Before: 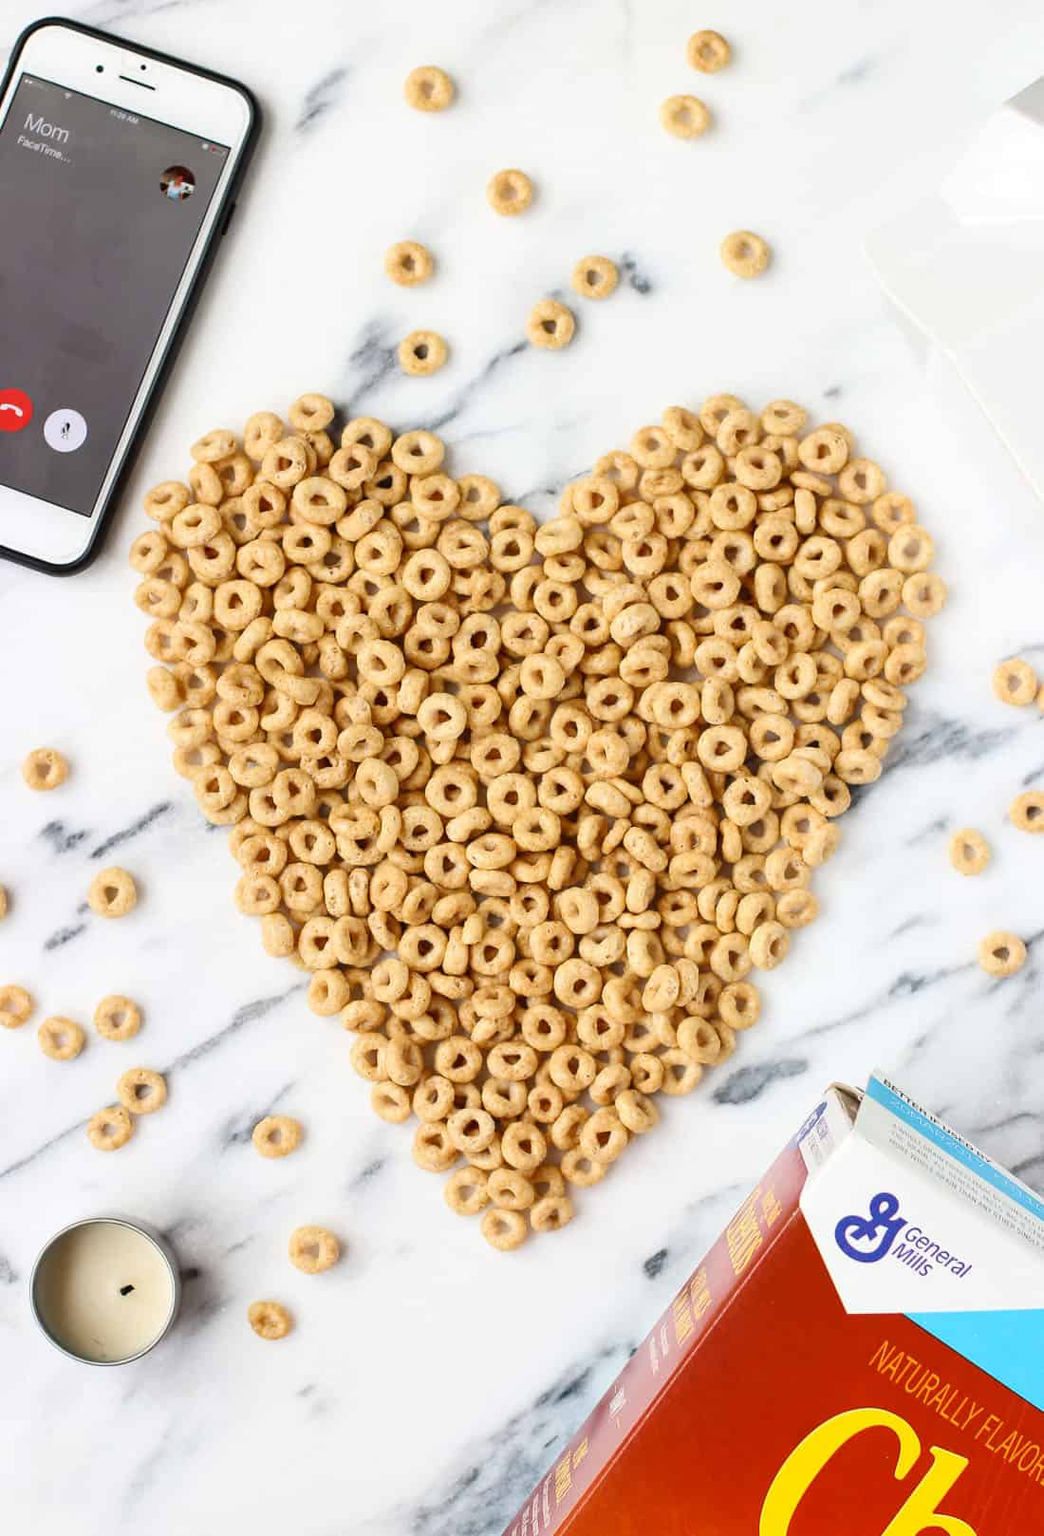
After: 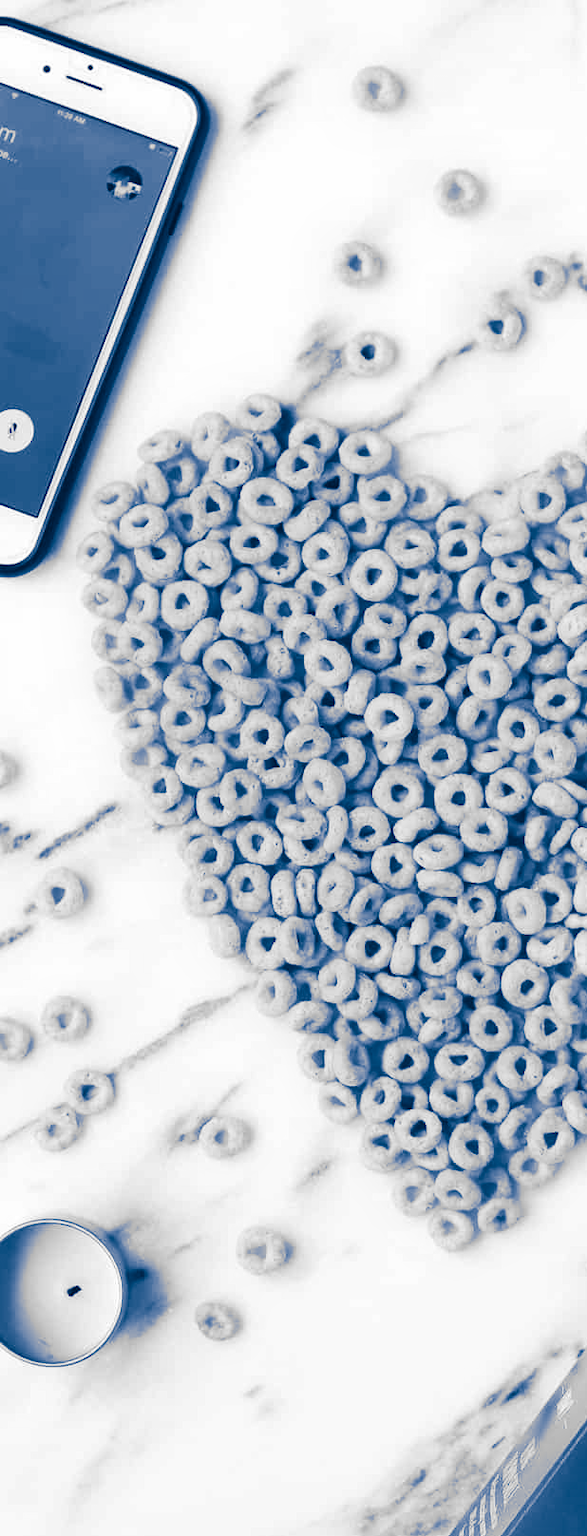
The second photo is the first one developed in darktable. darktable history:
split-toning: shadows › hue 226.8°, shadows › saturation 1, highlights › saturation 0, balance -61.41
color balance: on, module defaults
contrast brightness saturation: contrast -0.19, saturation 0.19
monochrome: a -4.13, b 5.16, size 1
exposure: black level correction 0, exposure 0.5 EV, compensate exposure bias true, compensate highlight preservation false
crop: left 5.114%, right 38.589%
